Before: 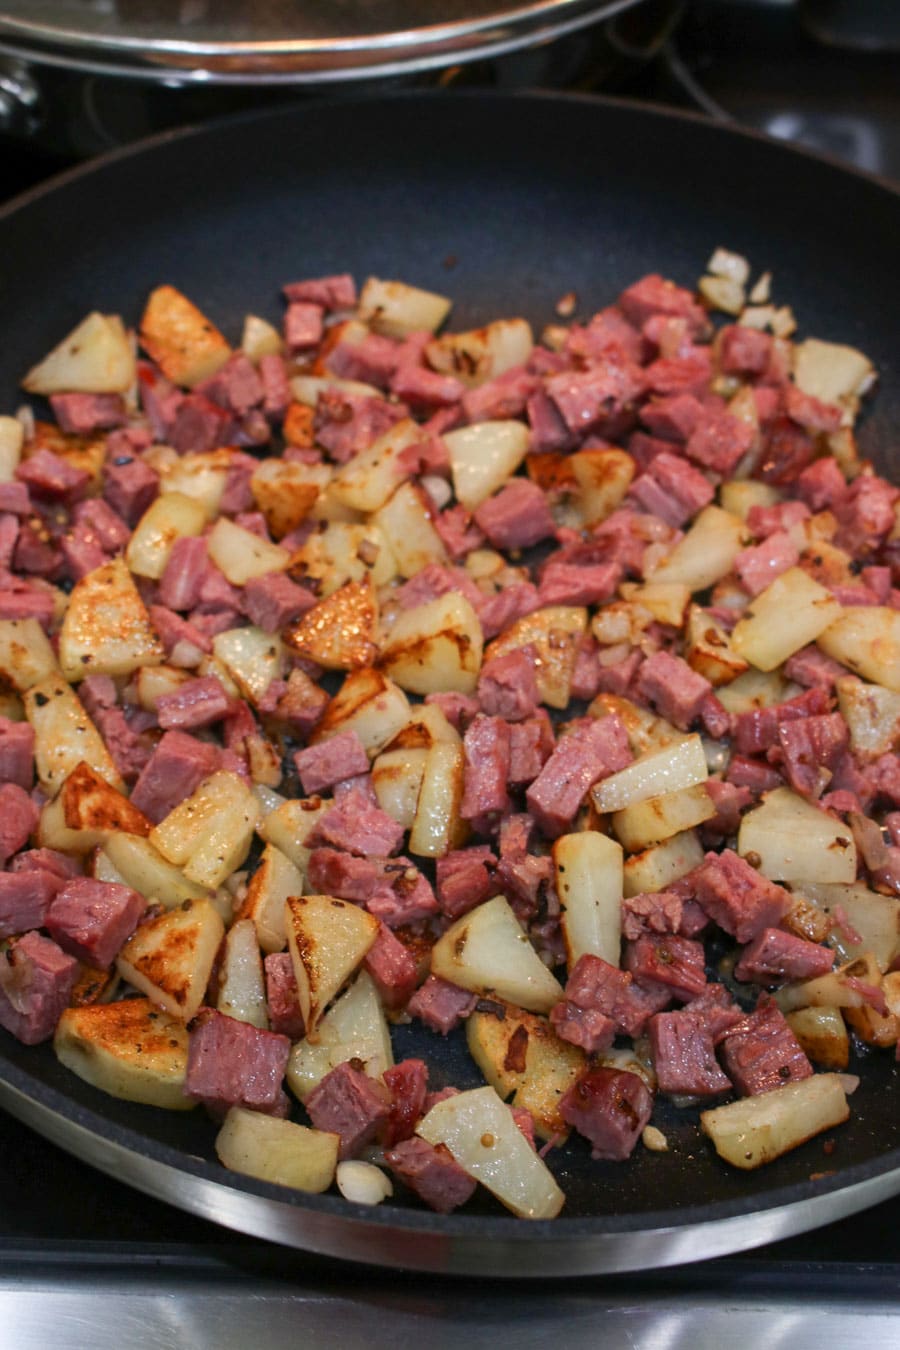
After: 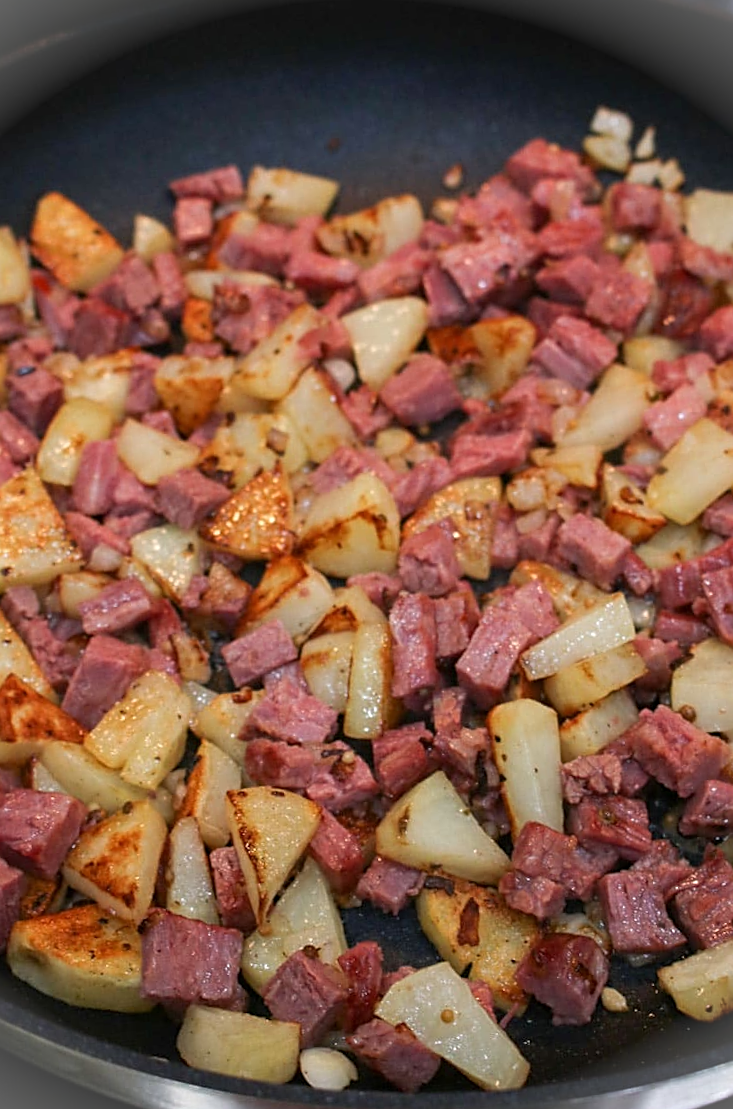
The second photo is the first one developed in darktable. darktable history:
rotate and perspective: rotation -5°, crop left 0.05, crop right 0.952, crop top 0.11, crop bottom 0.89
sharpen: on, module defaults
crop and rotate: left 9.597%, right 10.195%
vignetting: fall-off start 100%, brightness 0.3, saturation 0
